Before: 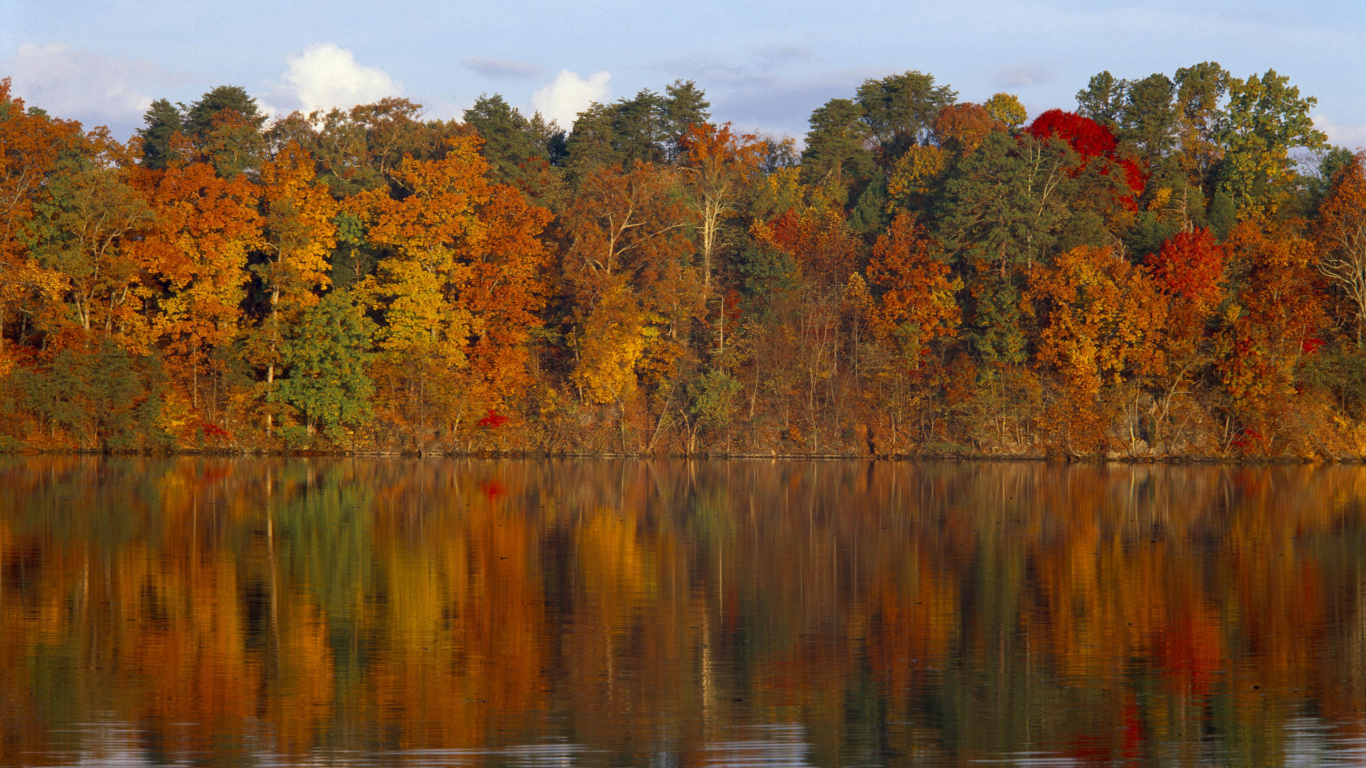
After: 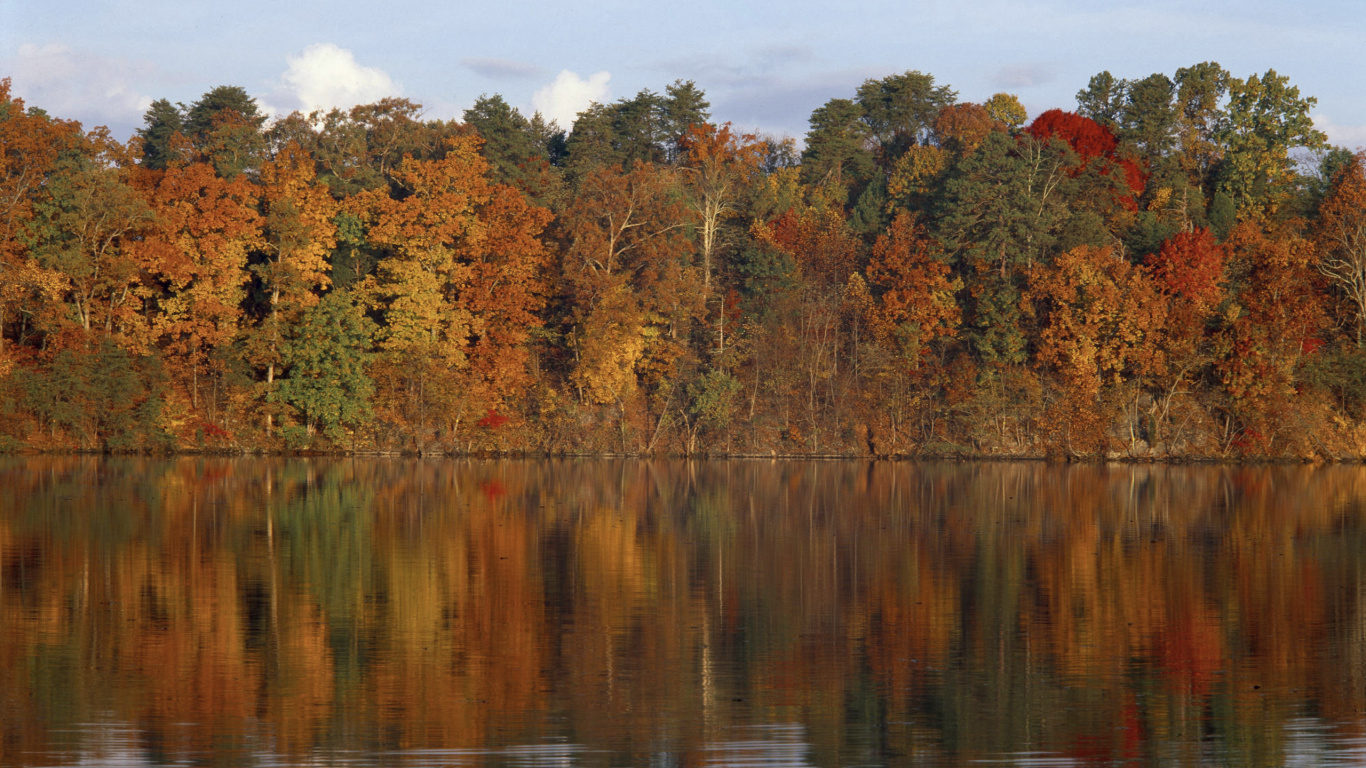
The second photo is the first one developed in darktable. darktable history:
color correction: saturation 0.8
